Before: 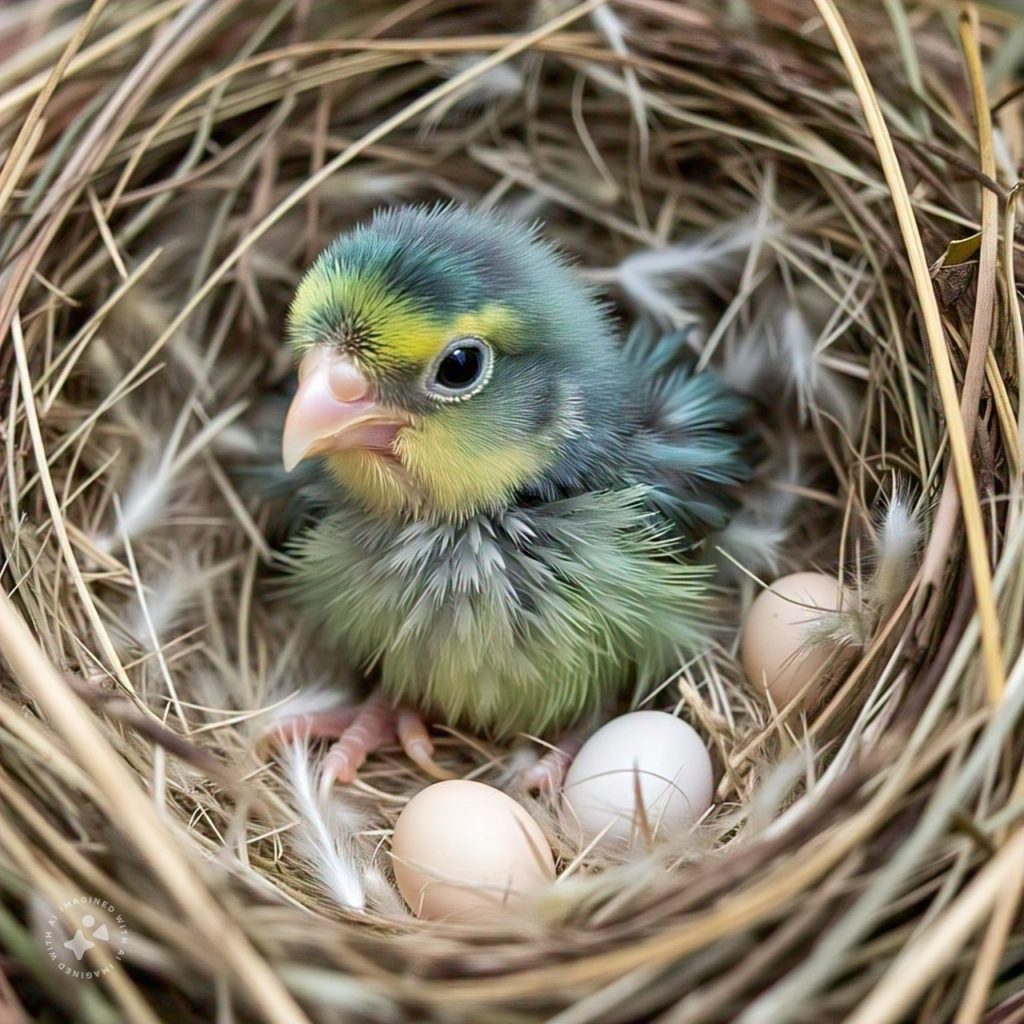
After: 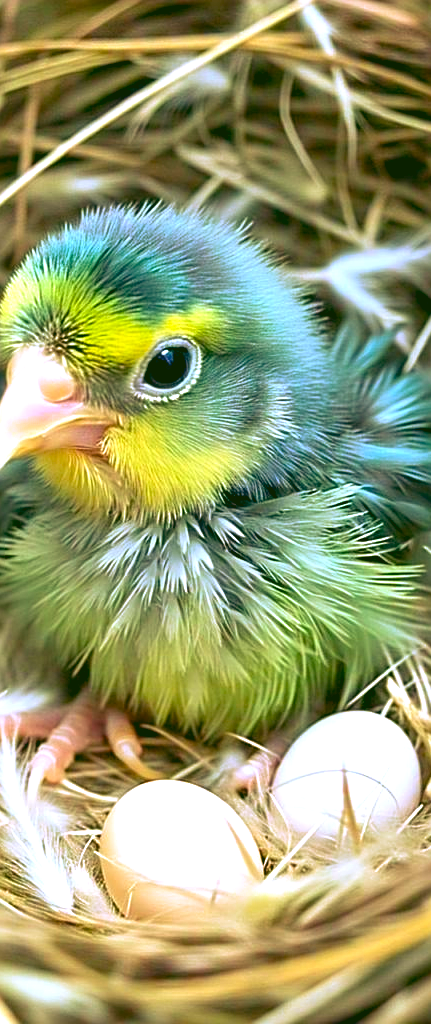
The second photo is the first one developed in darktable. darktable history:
crop: left 28.583%, right 29.231%
exposure: black level correction 0.001, exposure 1.116 EV, compensate highlight preservation false
sharpen: on, module defaults
rgb curve: curves: ch0 [(0.123, 0.061) (0.995, 0.887)]; ch1 [(0.06, 0.116) (1, 0.906)]; ch2 [(0, 0) (0.824, 0.69) (1, 1)], mode RGB, independent channels, compensate middle gray true
color balance rgb: linear chroma grading › global chroma 10%, perceptual saturation grading › global saturation 30%, global vibrance 10%
